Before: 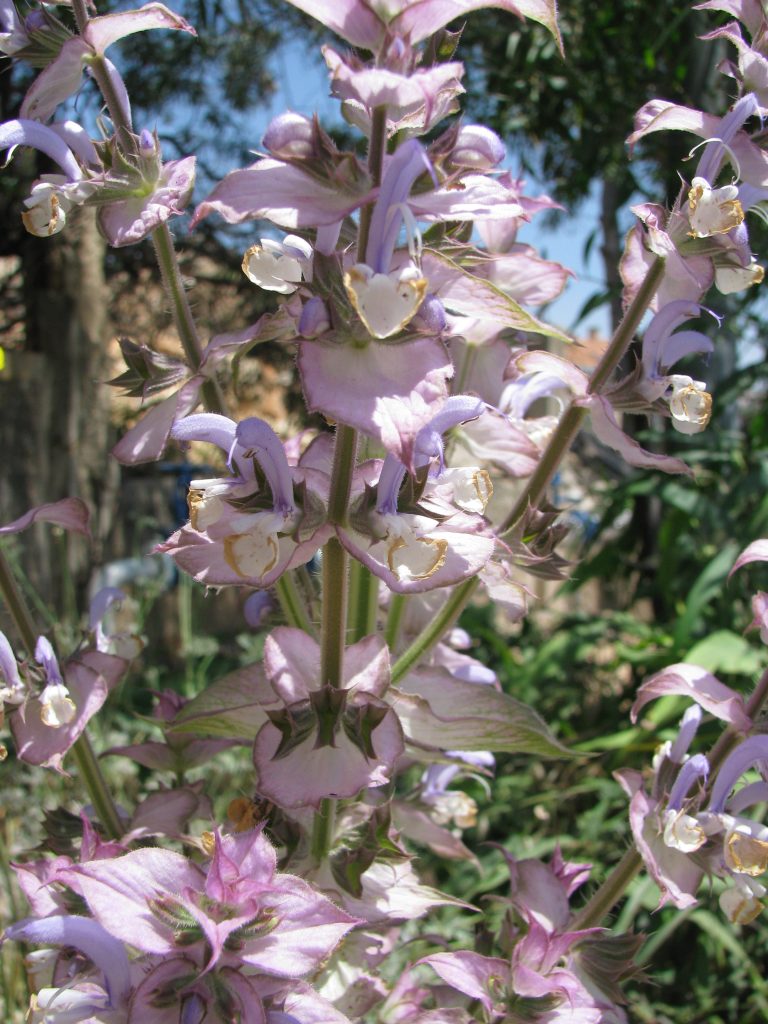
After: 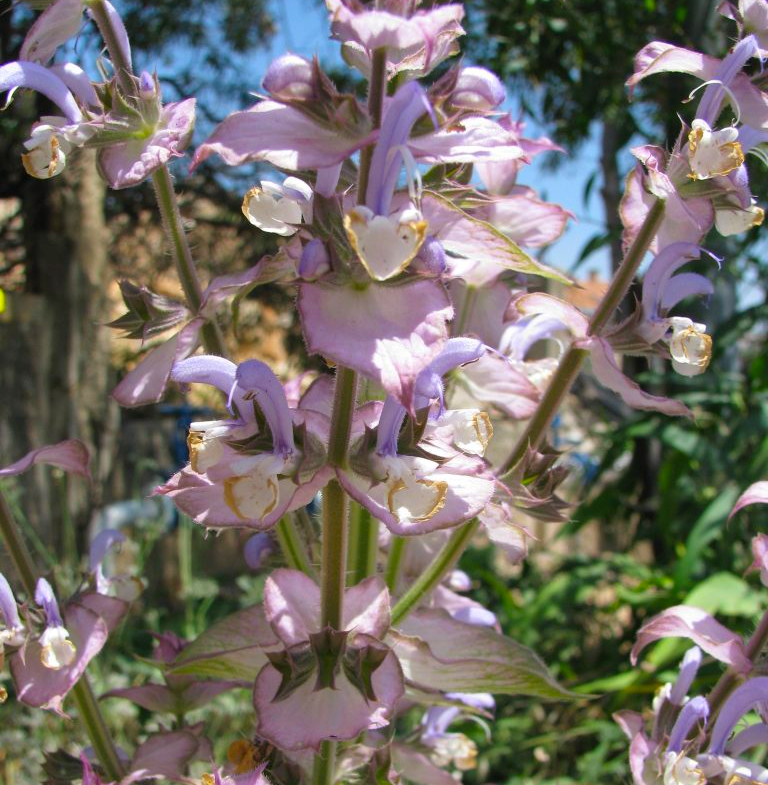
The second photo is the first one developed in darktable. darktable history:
color balance rgb: perceptual saturation grading › global saturation 20%, global vibrance 20%
shadows and highlights: low approximation 0.01, soften with gaussian
crop: top 5.667%, bottom 17.637%
